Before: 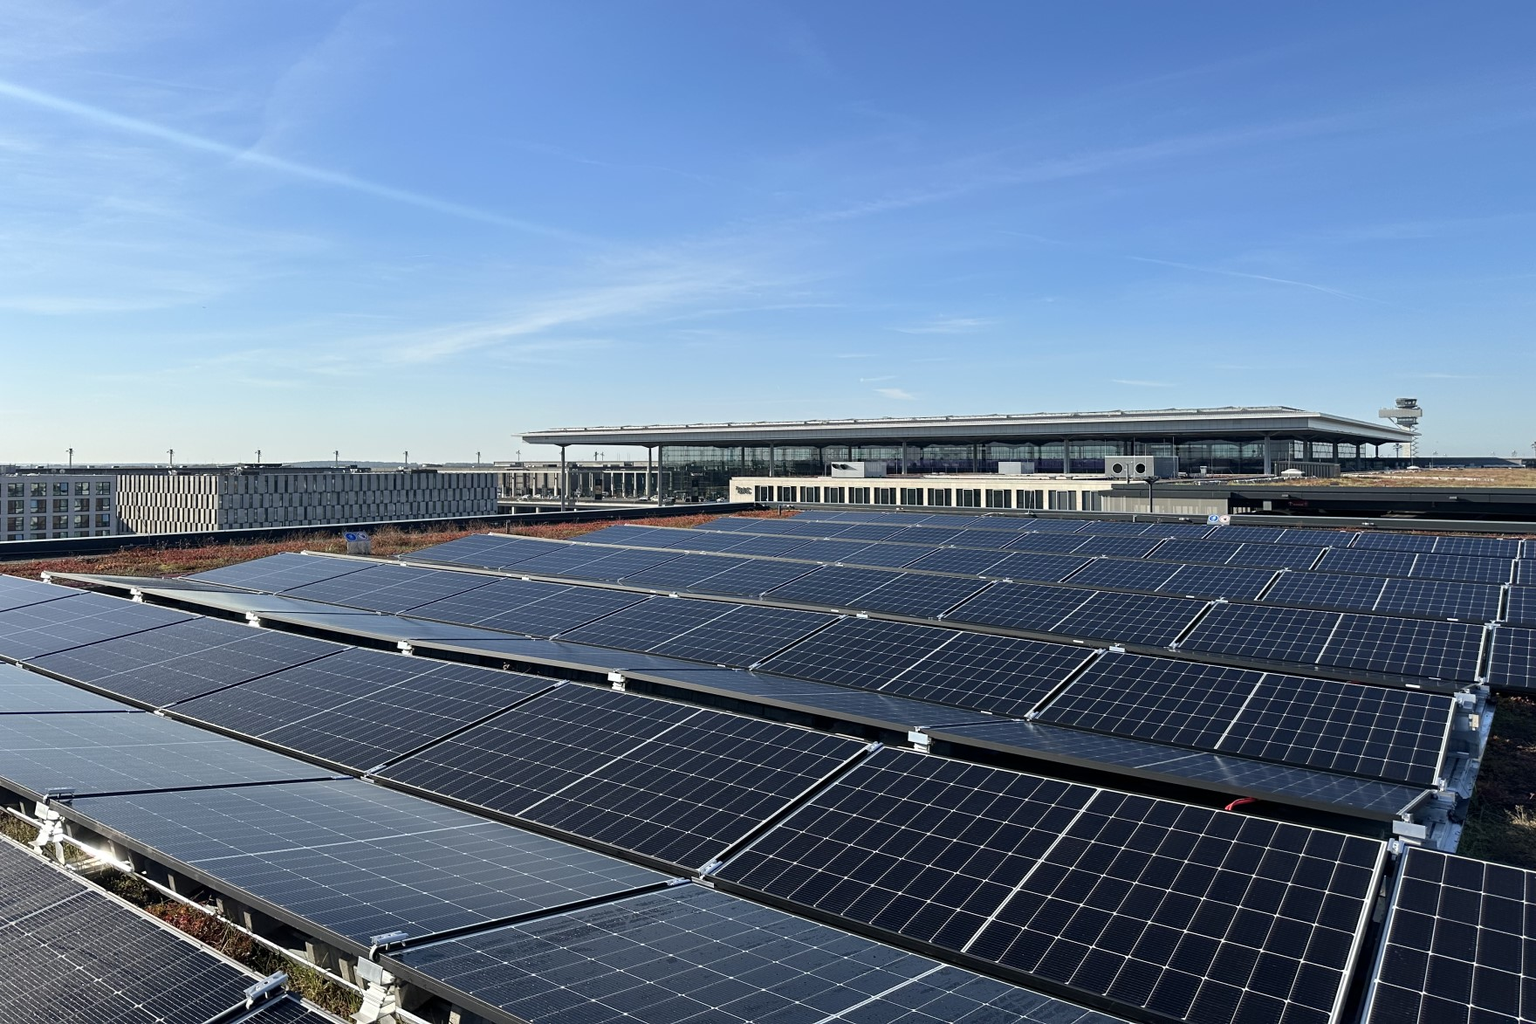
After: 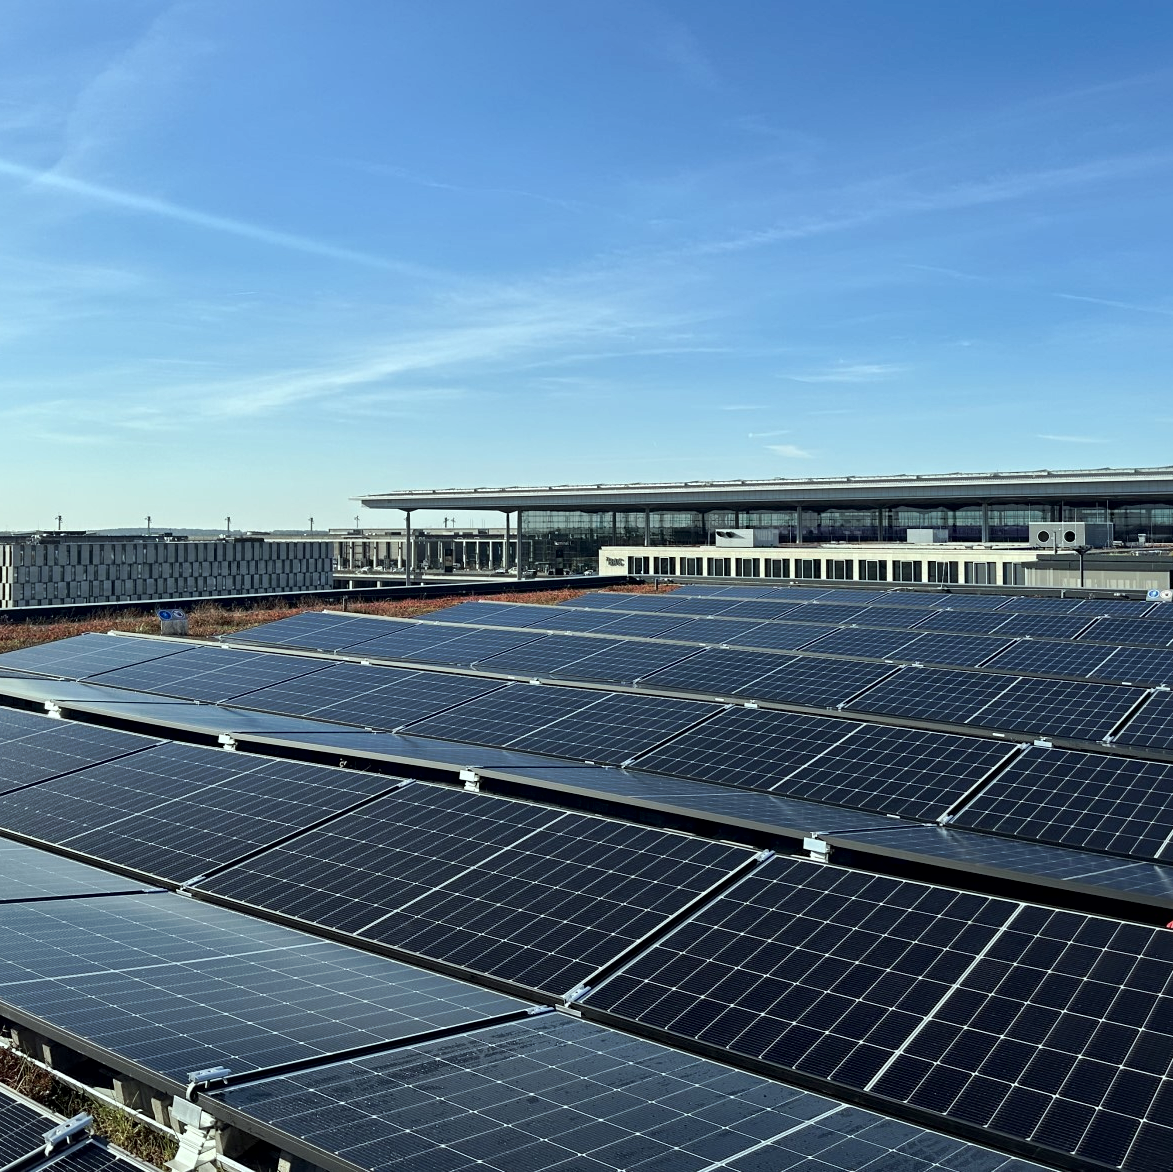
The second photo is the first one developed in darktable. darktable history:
local contrast: mode bilateral grid, contrast 20, coarseness 50, detail 150%, midtone range 0.2
color correction: highlights a* -6.69, highlights b* 0.49
crop and rotate: left 13.537%, right 19.796%
tone curve: curves: ch0 [(0, 0) (0.003, 0.003) (0.011, 0.011) (0.025, 0.024) (0.044, 0.043) (0.069, 0.068) (0.1, 0.097) (0.136, 0.132) (0.177, 0.173) (0.224, 0.219) (0.277, 0.27) (0.335, 0.327) (0.399, 0.389) (0.468, 0.457) (0.543, 0.549) (0.623, 0.628) (0.709, 0.713) (0.801, 0.803) (0.898, 0.899) (1, 1)], preserve colors none
